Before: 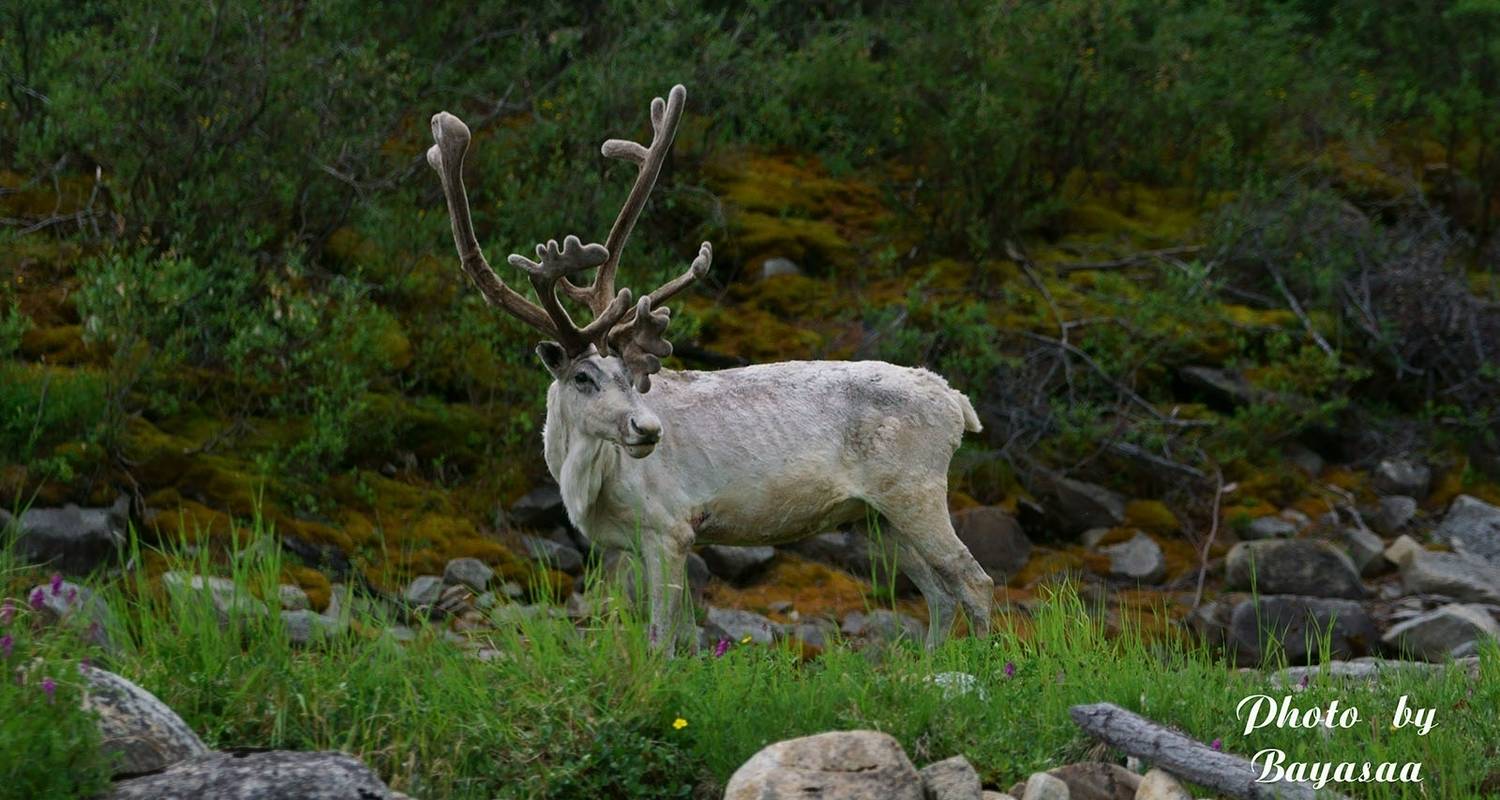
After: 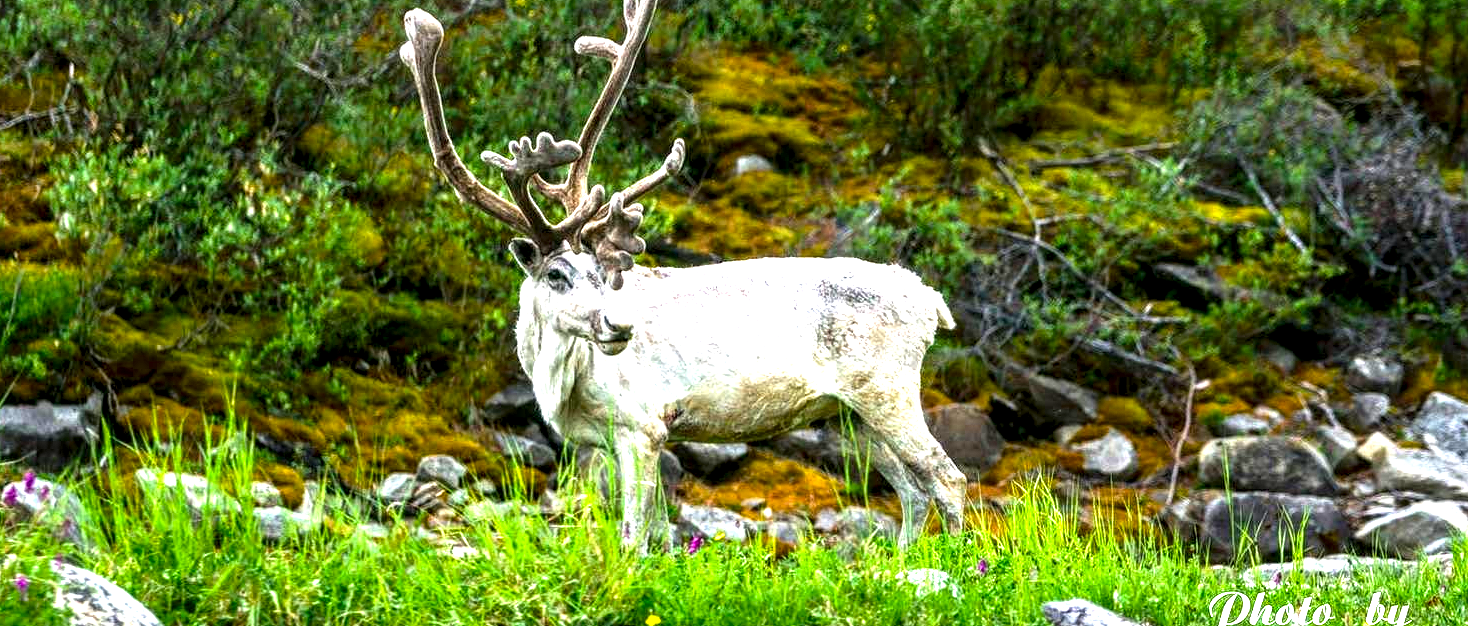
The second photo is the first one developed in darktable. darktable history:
crop and rotate: left 1.917%, top 12.922%, right 0.173%, bottom 8.789%
exposure: black level correction 0, exposure 1.121 EV, compensate highlight preservation false
color balance rgb: perceptual saturation grading › global saturation 30.004%, perceptual brilliance grading › global brilliance 30.33%
local contrast: highlights 18%, detail 185%
